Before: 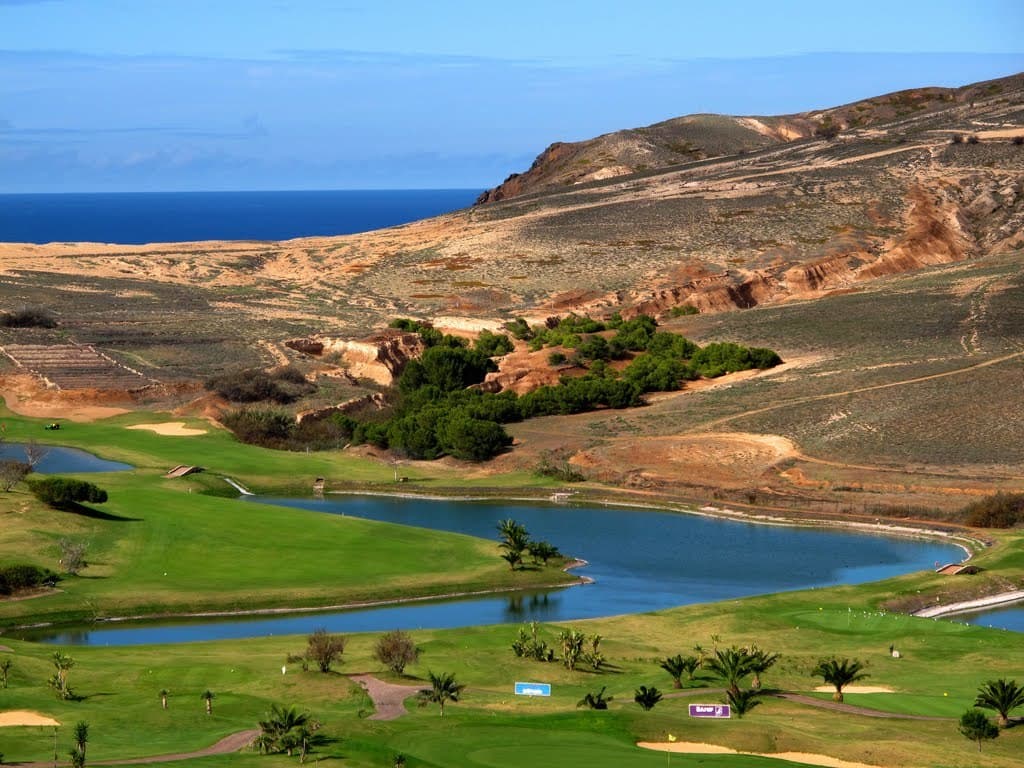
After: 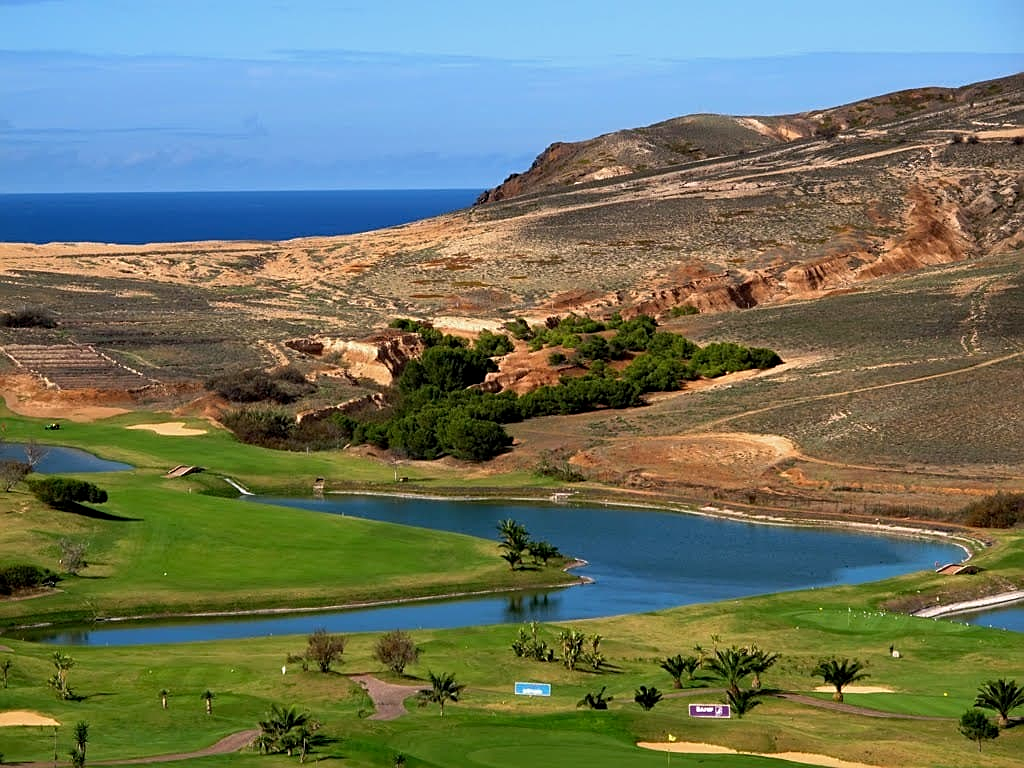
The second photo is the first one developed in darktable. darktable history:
sharpen: on, module defaults
exposure: black level correction 0.002, exposure -0.104 EV, compensate exposure bias true, compensate highlight preservation false
